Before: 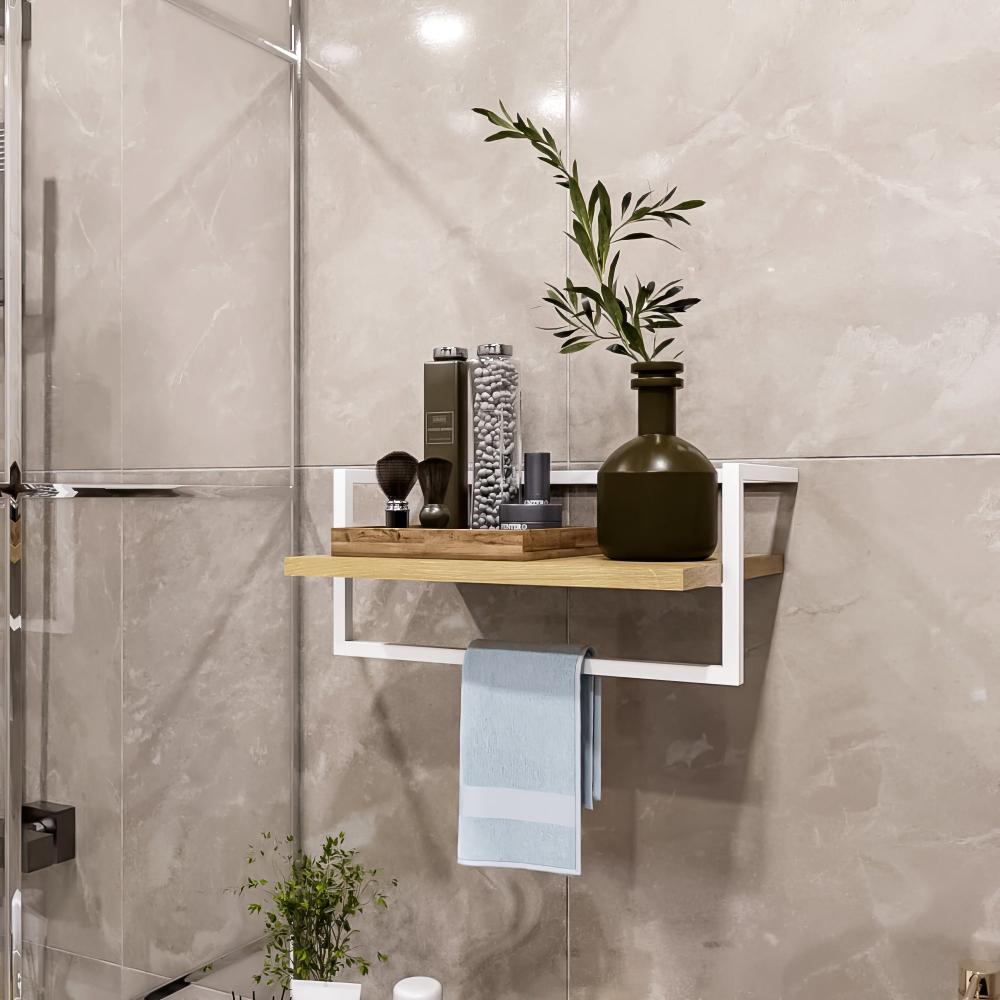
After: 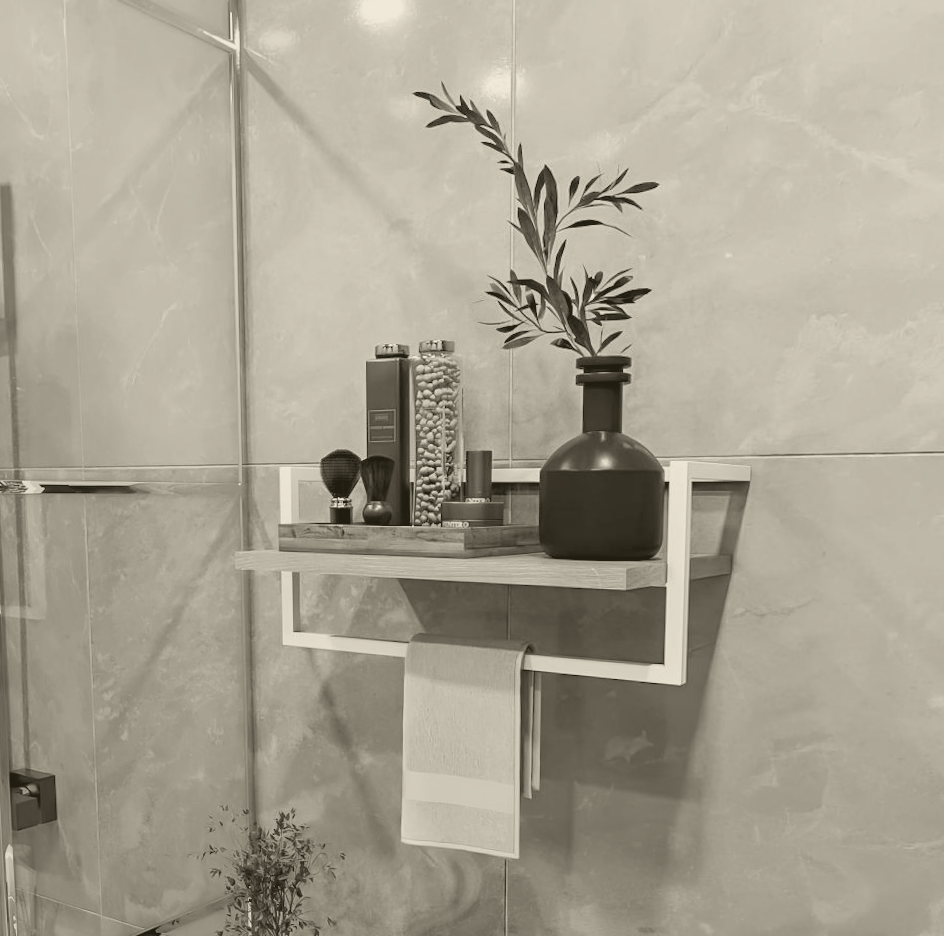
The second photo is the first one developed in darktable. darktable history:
exposure: black level correction 0, exposure 1.2 EV, compensate highlight preservation false
colorize: hue 41.44°, saturation 22%, source mix 60%, lightness 10.61%
rotate and perspective: rotation 0.062°, lens shift (vertical) 0.115, lens shift (horizontal) -0.133, crop left 0.047, crop right 0.94, crop top 0.061, crop bottom 0.94
color balance rgb: shadows lift › chroma 1%, shadows lift › hue 240.84°, highlights gain › chroma 2%, highlights gain › hue 73.2°, global offset › luminance -0.5%, perceptual saturation grading › global saturation 20%, perceptual saturation grading › highlights -25%, perceptual saturation grading › shadows 50%, global vibrance 15%
